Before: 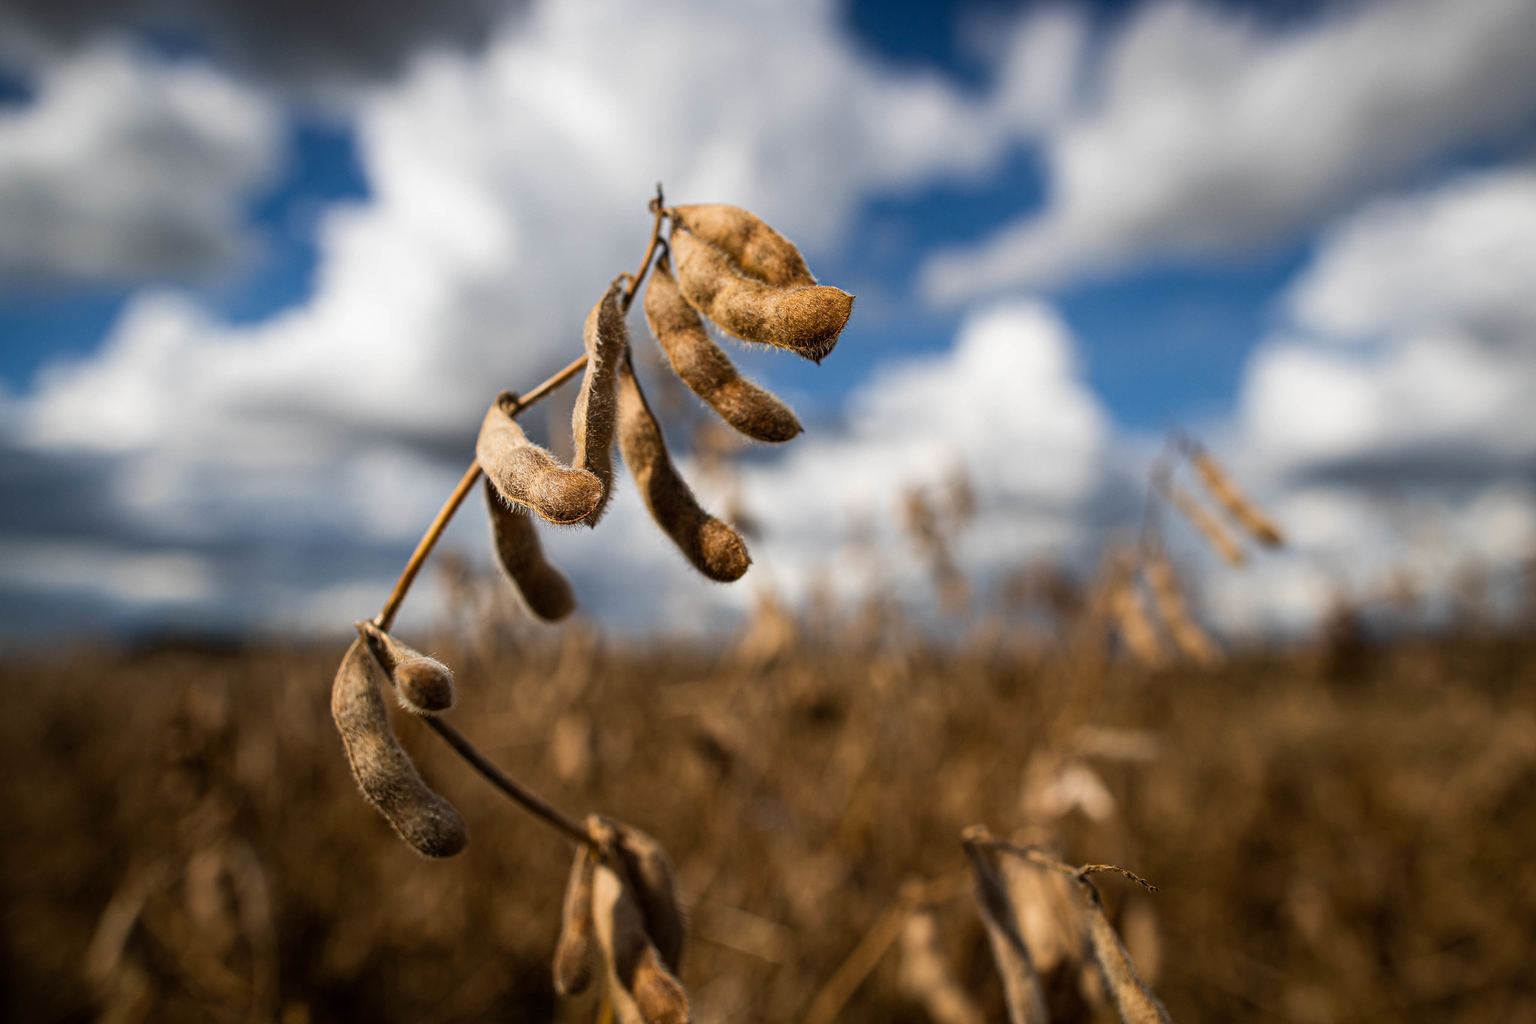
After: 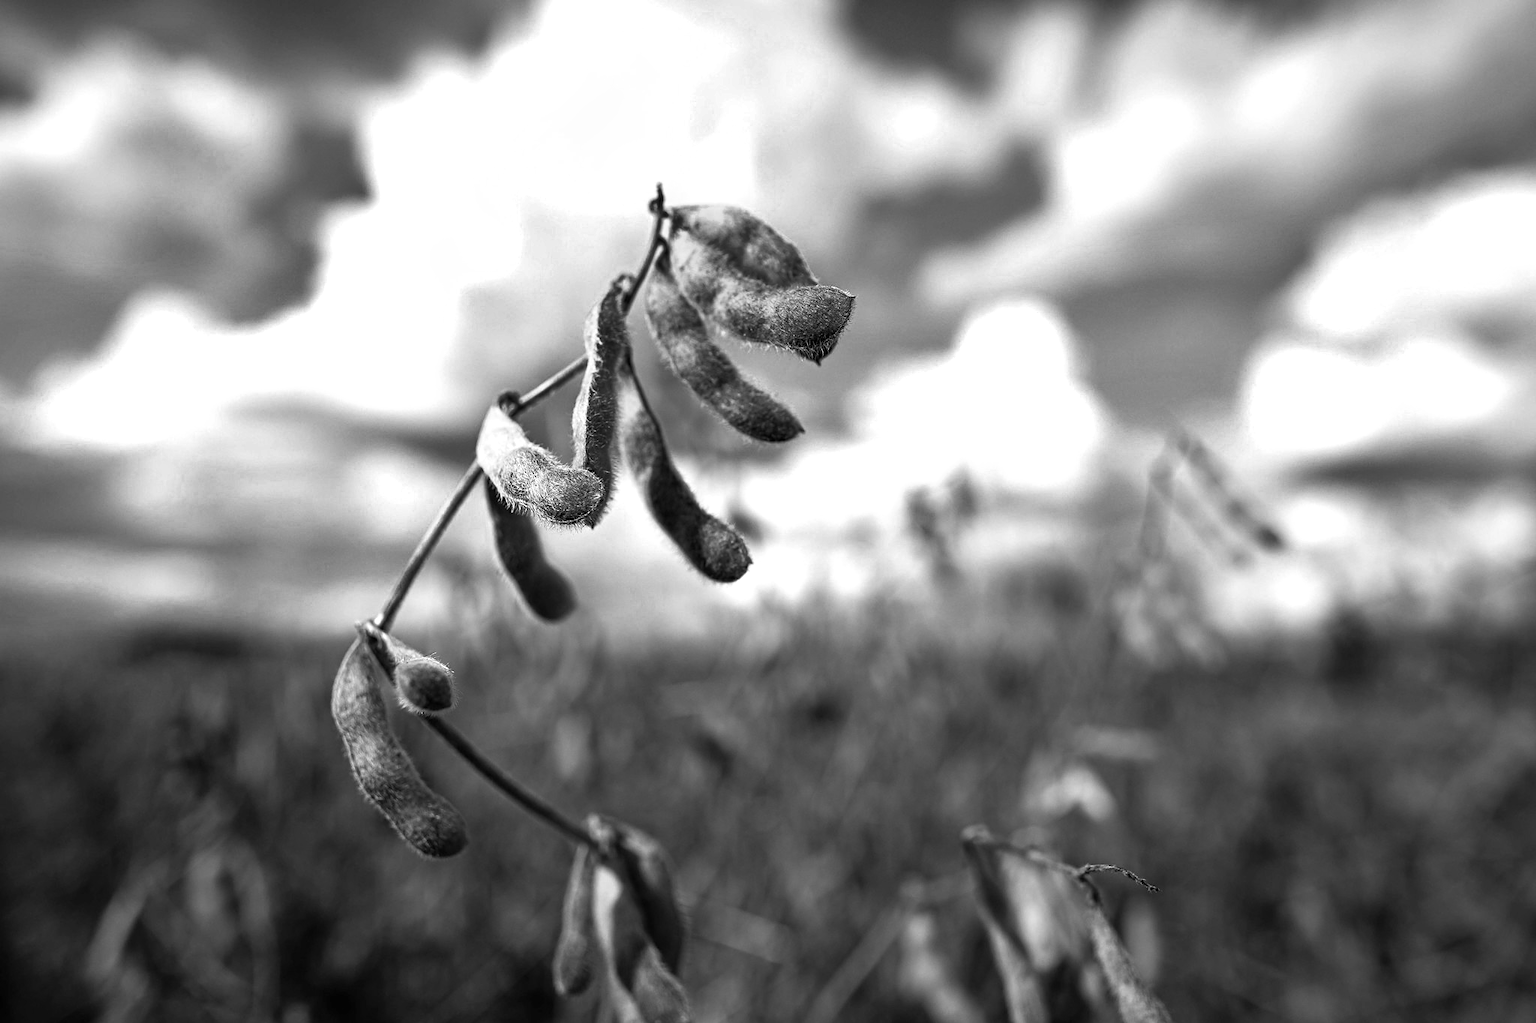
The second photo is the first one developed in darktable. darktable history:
shadows and highlights: shadows 22.7, highlights -48.71, soften with gaussian
levels: levels [0, 0.394, 0.787]
sharpen: amount 0.2
color zones: curves: ch0 [(0, 0.466) (0.128, 0.466) (0.25, 0.5) (0.375, 0.456) (0.5, 0.5) (0.625, 0.5) (0.737, 0.652) (0.875, 0.5)]; ch1 [(0, 0.603) (0.125, 0.618) (0.261, 0.348) (0.372, 0.353) (0.497, 0.363) (0.611, 0.45) (0.731, 0.427) (0.875, 0.518) (0.998, 0.652)]; ch2 [(0, 0.559) (0.125, 0.451) (0.253, 0.564) (0.37, 0.578) (0.5, 0.466) (0.625, 0.471) (0.731, 0.471) (0.88, 0.485)]
monochrome: a -11.7, b 1.62, size 0.5, highlights 0.38
